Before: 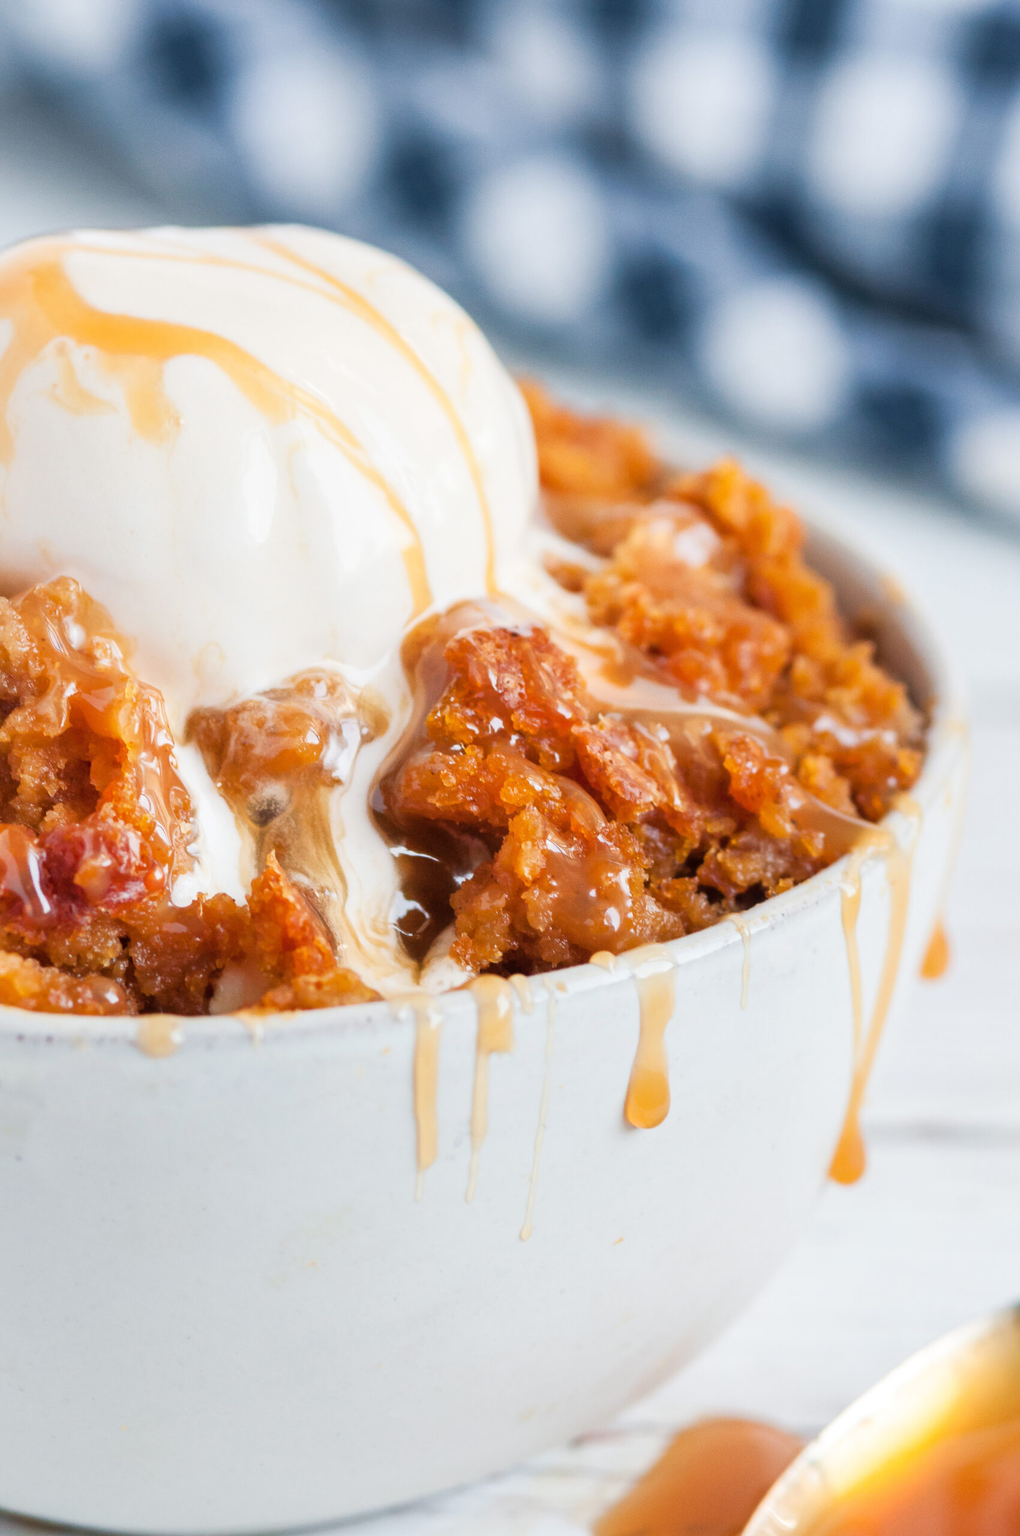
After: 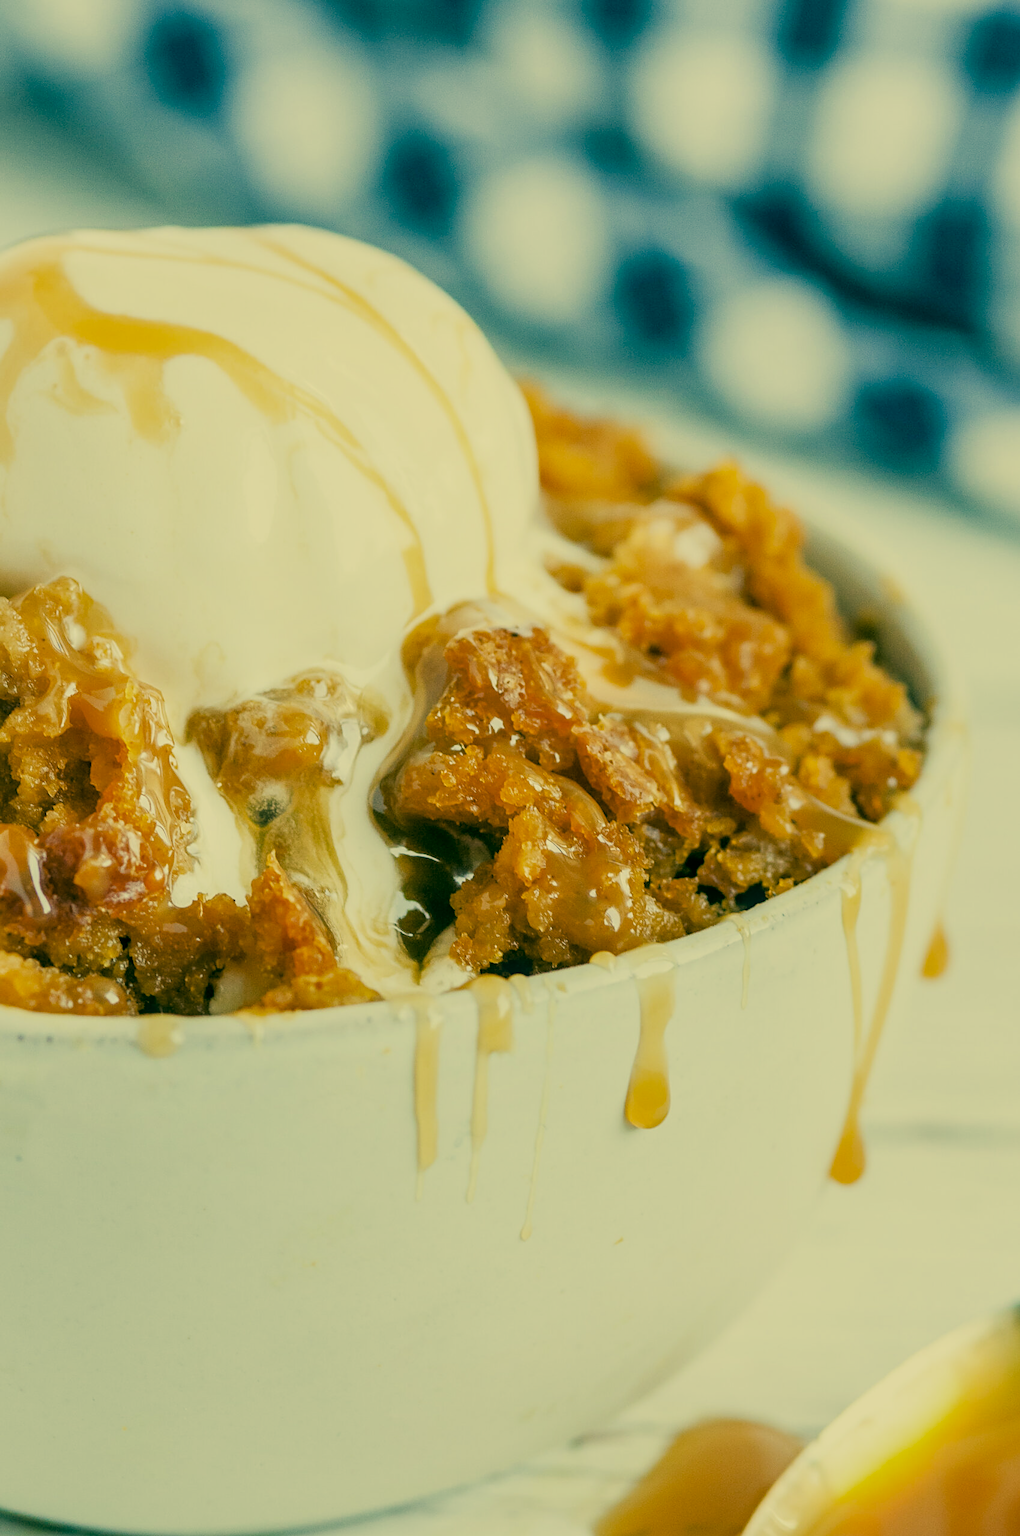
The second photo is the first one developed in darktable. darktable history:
filmic rgb: black relative exposure -7.65 EV, white relative exposure 4.56 EV, hardness 3.61
local contrast: on, module defaults
exposure: exposure -0.01 EV, compensate highlight preservation false
color correction: highlights a* 1.83, highlights b* 34.02, shadows a* -36.68, shadows b* -5.48
sharpen: on, module defaults
